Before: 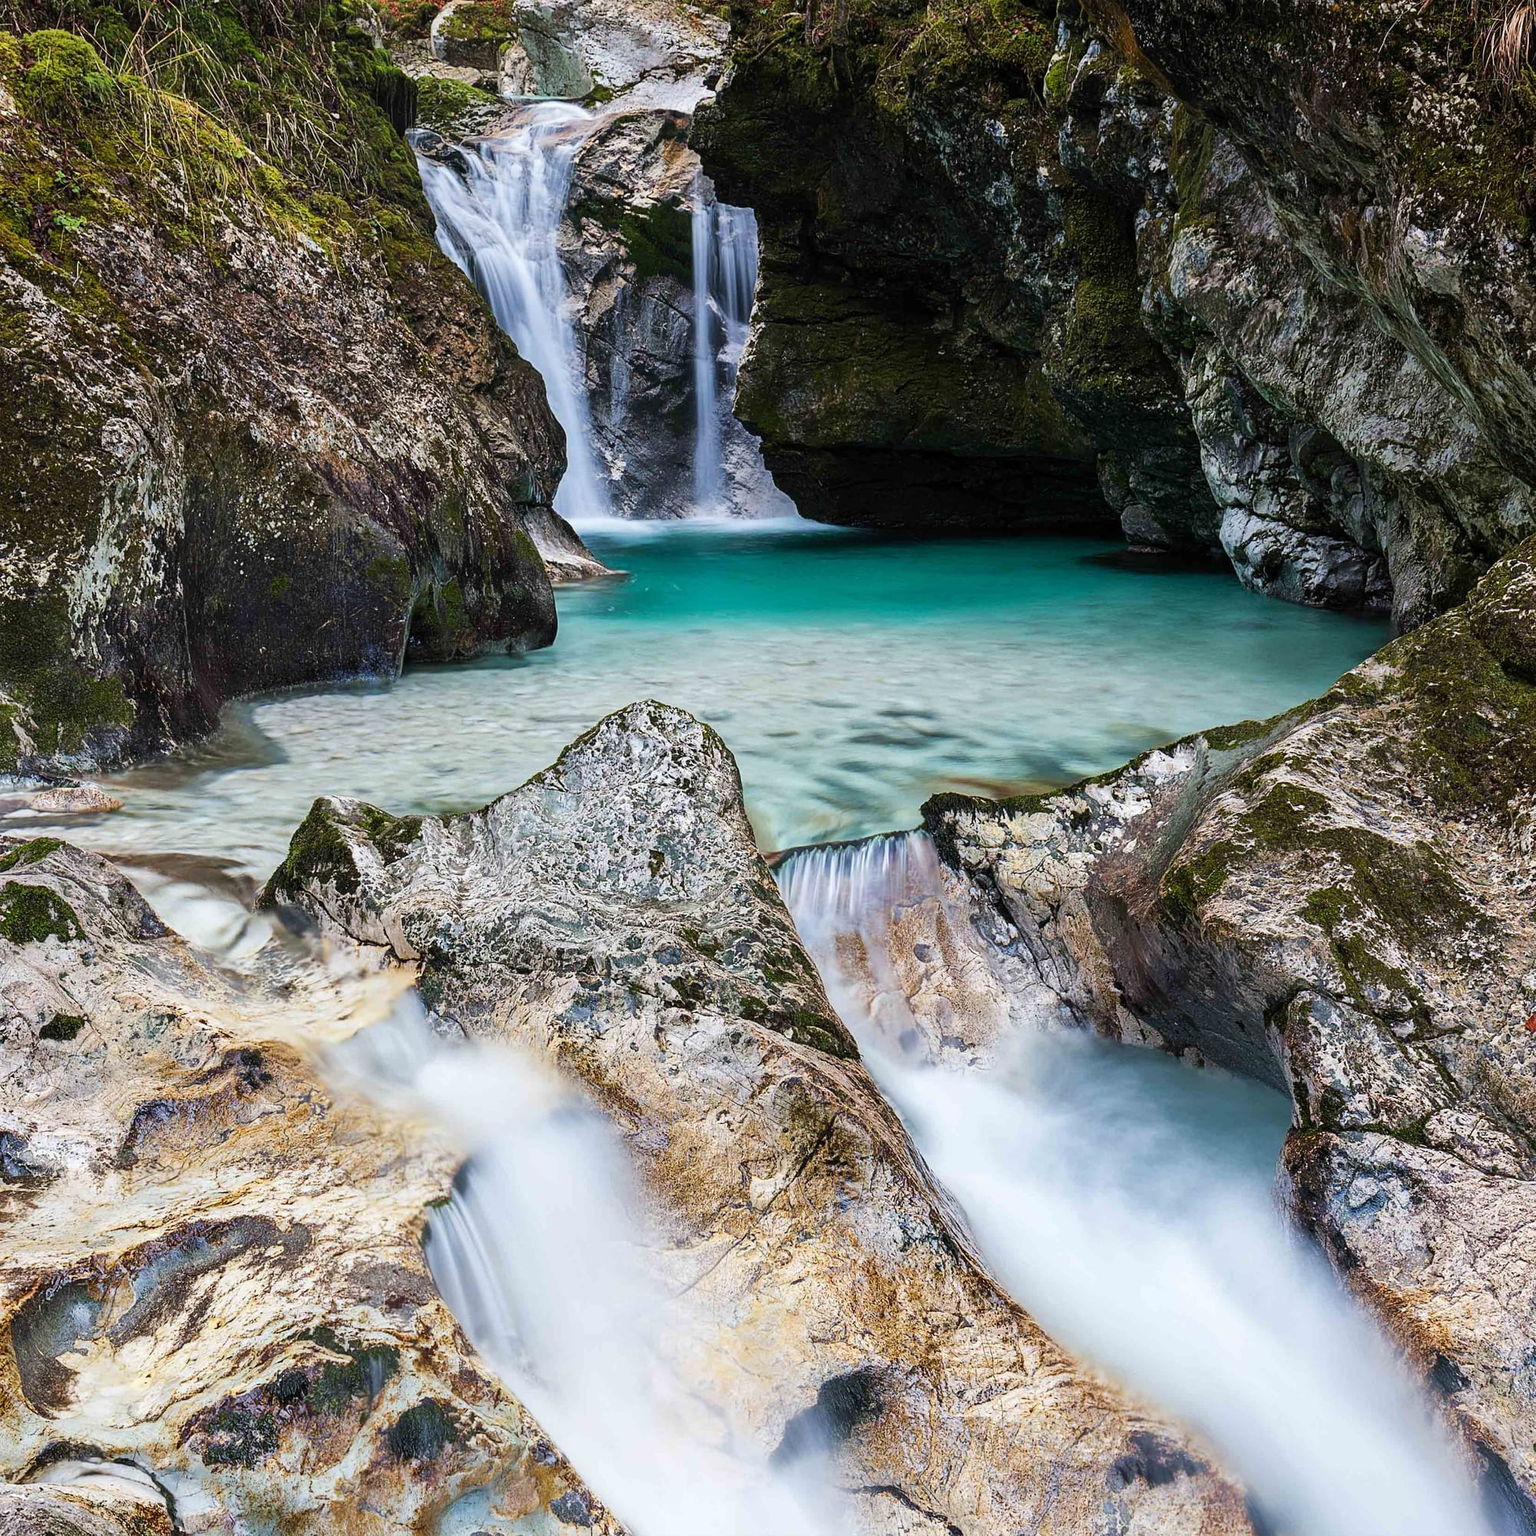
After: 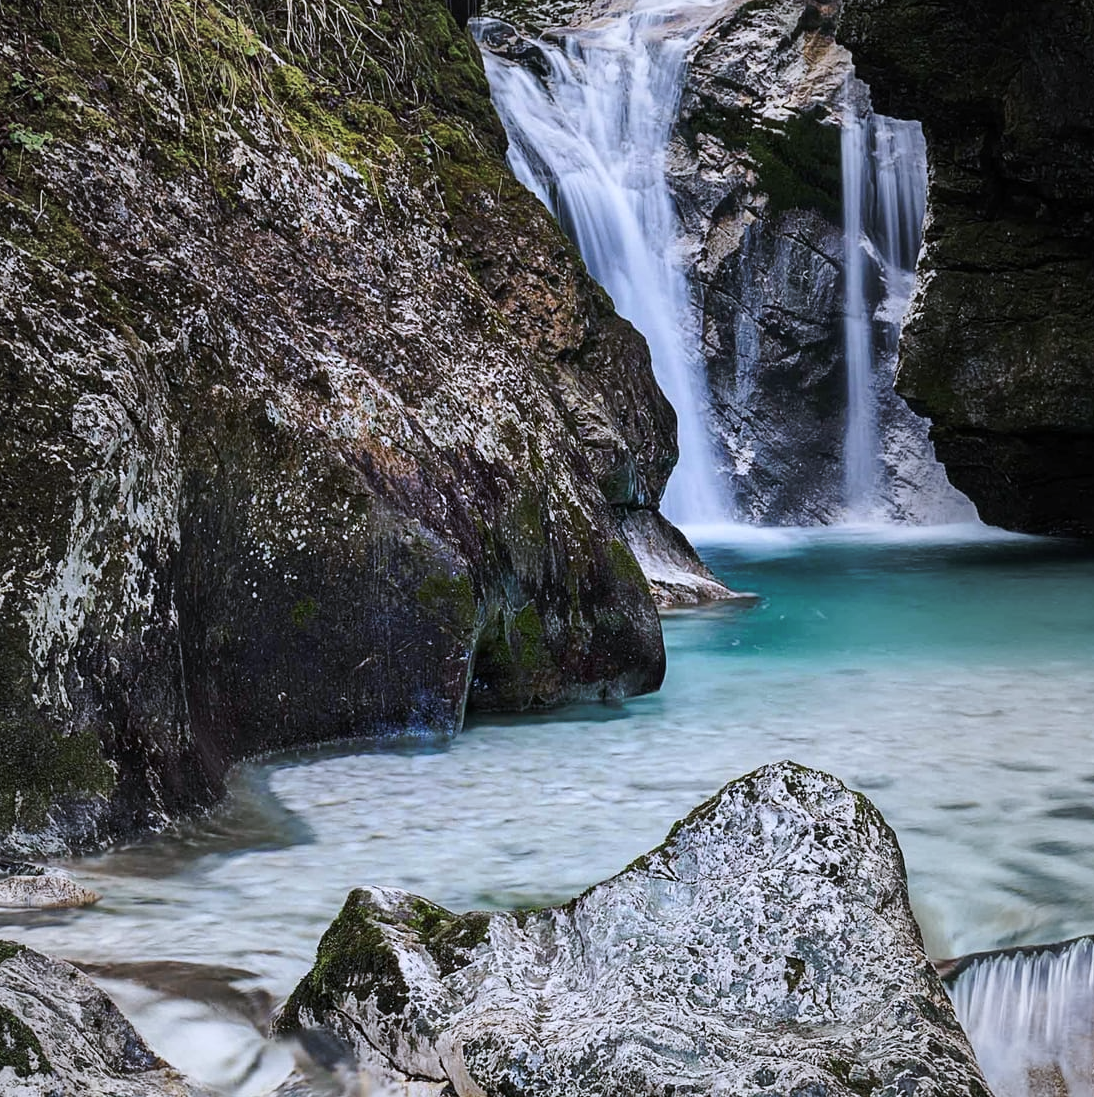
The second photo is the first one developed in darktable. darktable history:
white balance: red 0.967, blue 1.119, emerald 0.756
crop and rotate: left 3.047%, top 7.509%, right 42.236%, bottom 37.598%
tone curve: curves: ch0 [(0, 0) (0.003, 0.003) (0.011, 0.01) (0.025, 0.023) (0.044, 0.041) (0.069, 0.064) (0.1, 0.092) (0.136, 0.125) (0.177, 0.163) (0.224, 0.207) (0.277, 0.255) (0.335, 0.309) (0.399, 0.375) (0.468, 0.459) (0.543, 0.548) (0.623, 0.629) (0.709, 0.716) (0.801, 0.808) (0.898, 0.911) (1, 1)], preserve colors none
vignetting: fall-off start 18.21%, fall-off radius 137.95%, brightness -0.207, center (-0.078, 0.066), width/height ratio 0.62, shape 0.59
